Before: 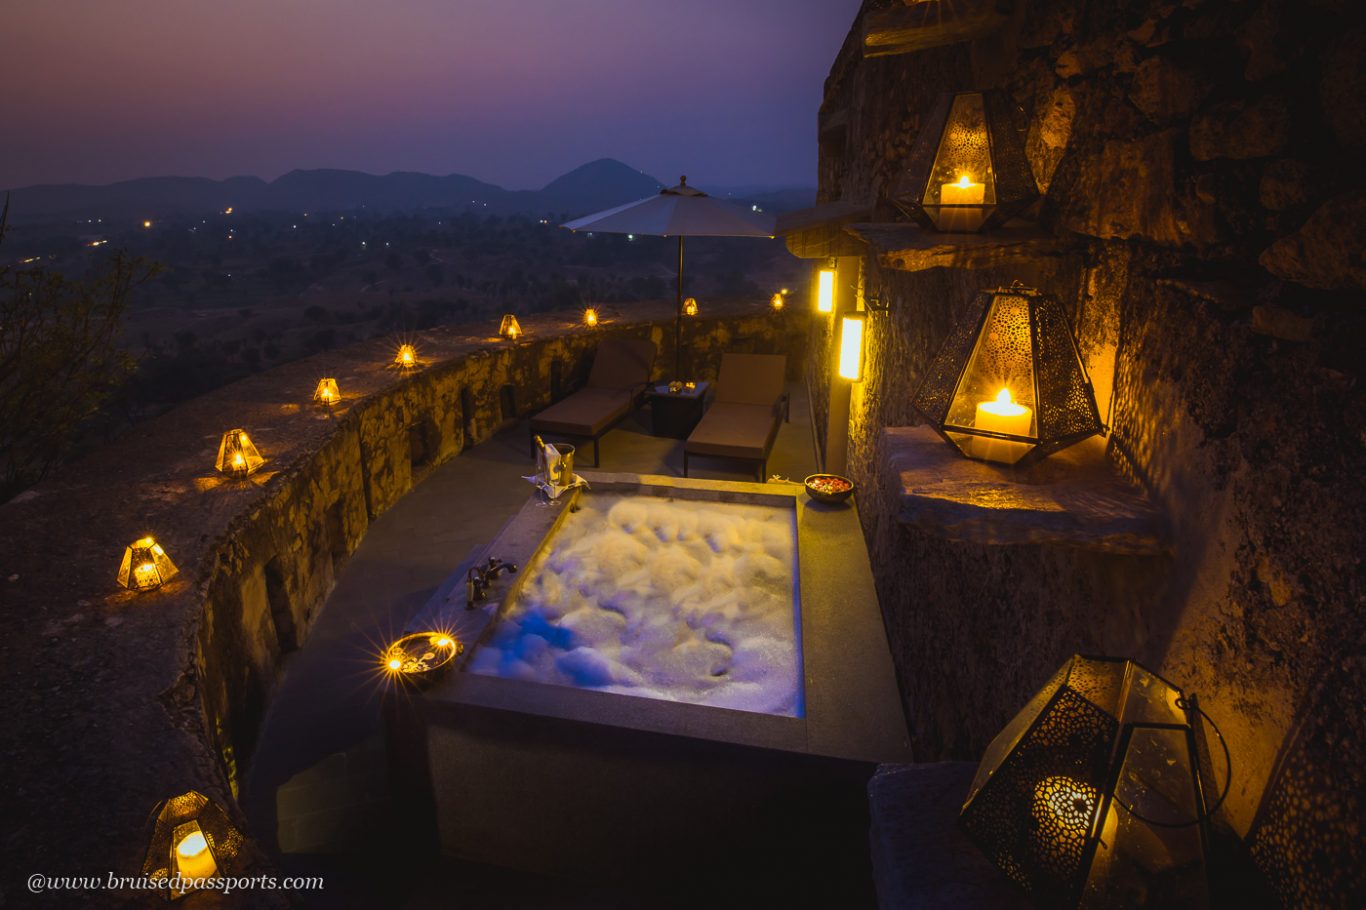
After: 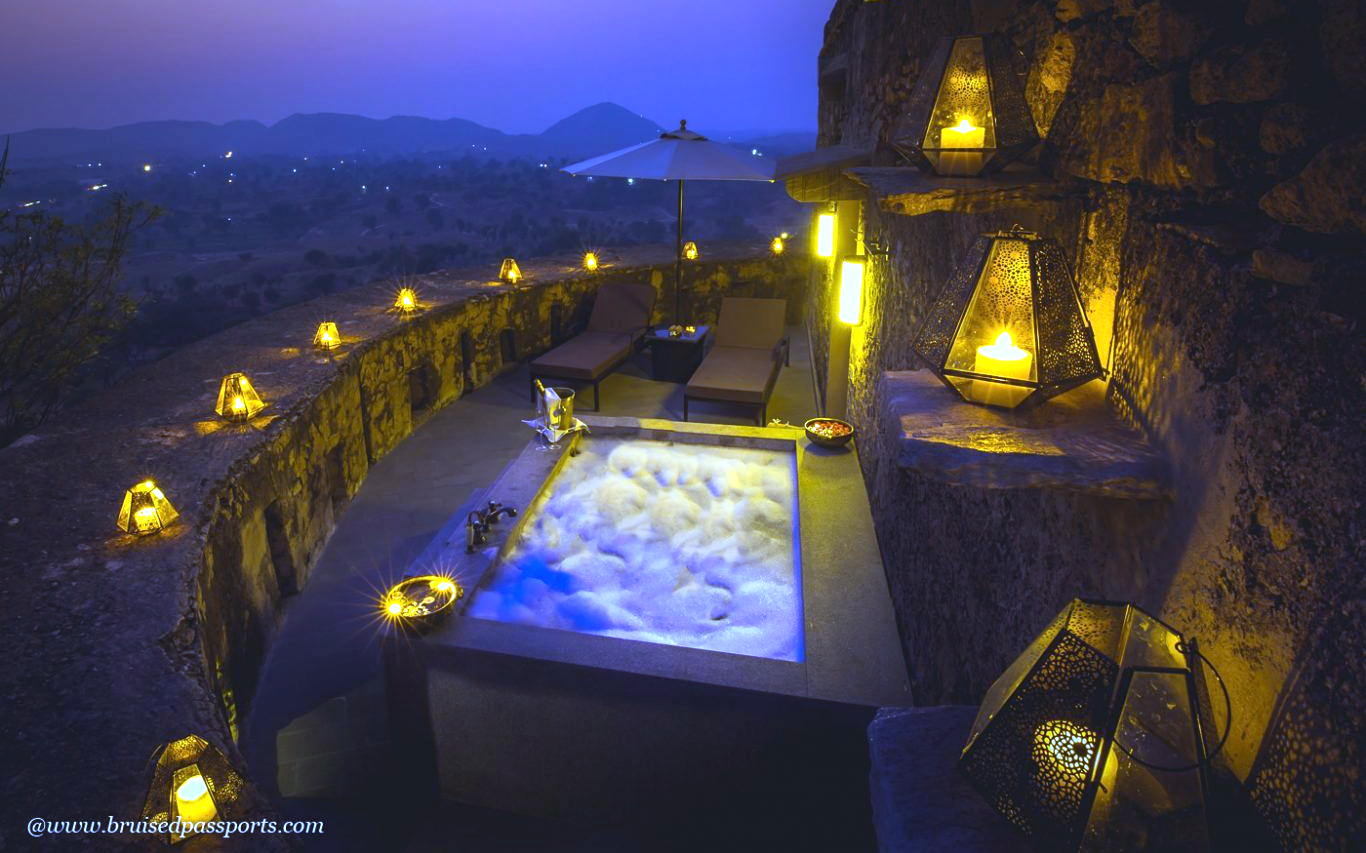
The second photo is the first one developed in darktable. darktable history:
exposure: black level correction 0, exposure 1.1 EV, compensate highlight preservation false
white balance: red 0.766, blue 1.537
crop and rotate: top 6.25%
